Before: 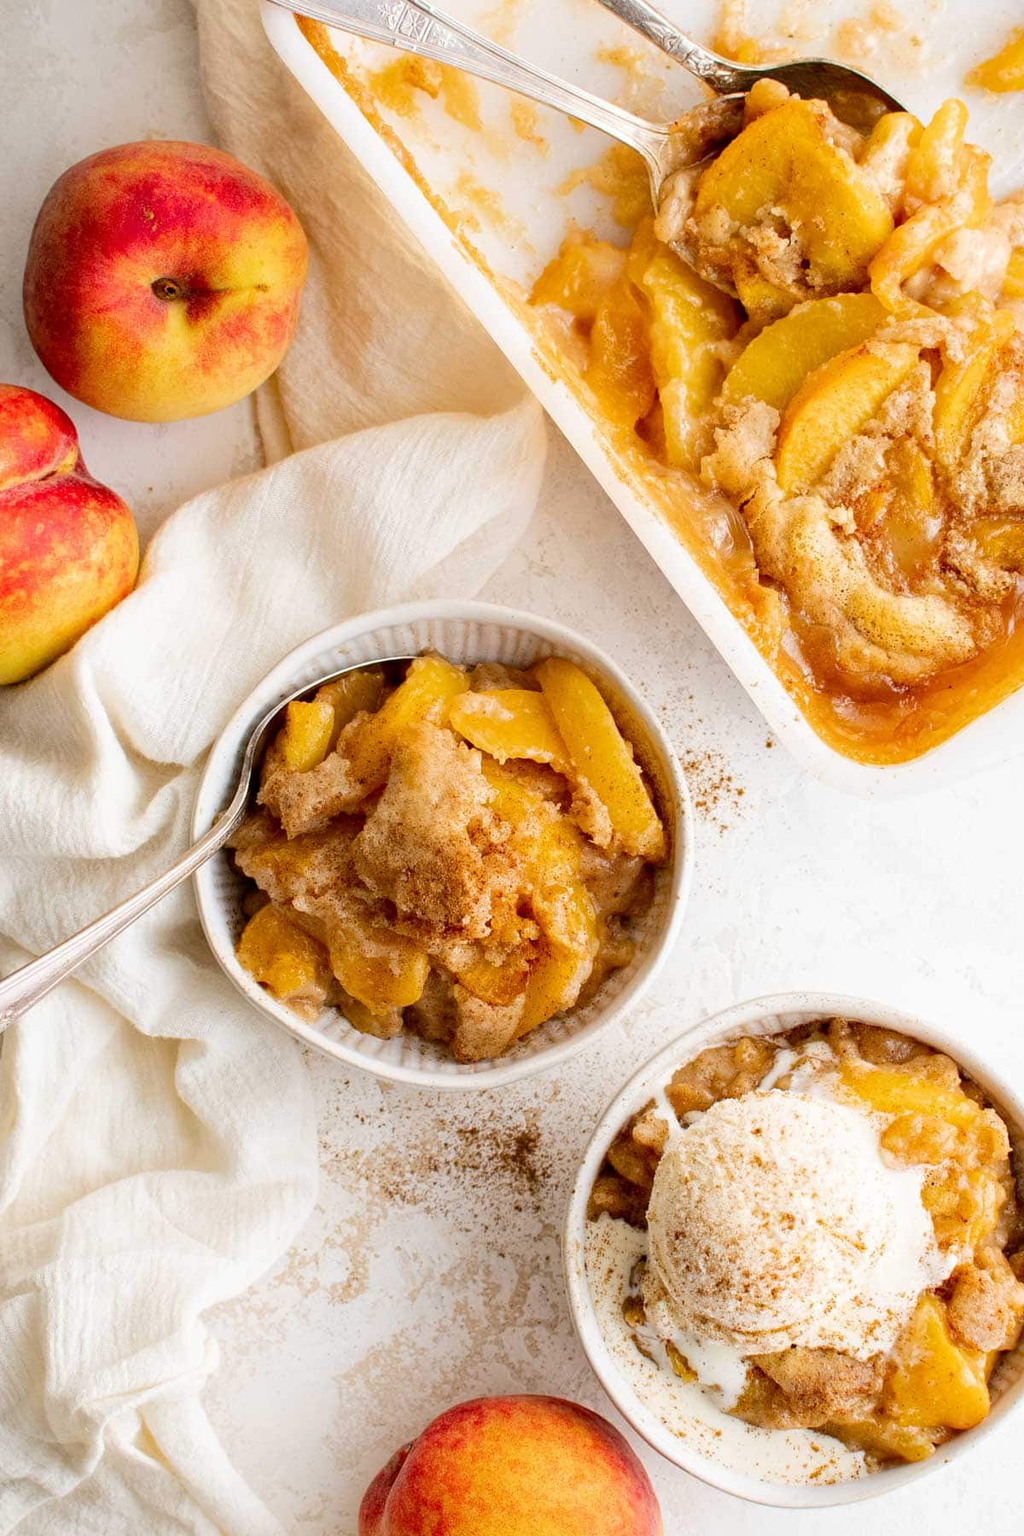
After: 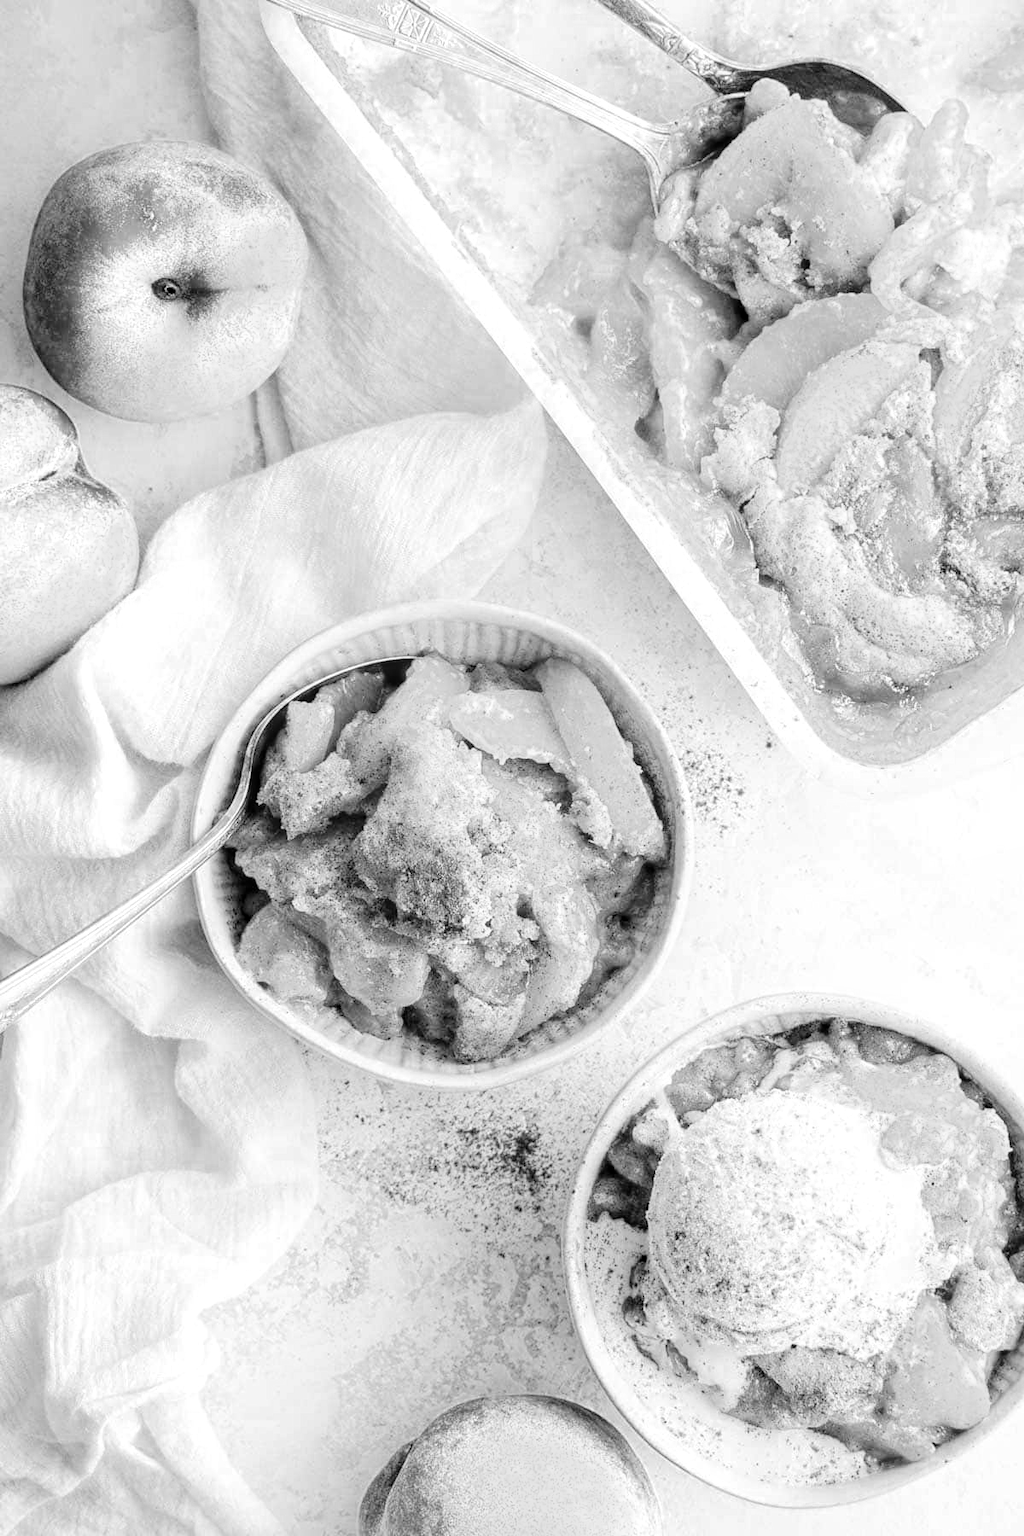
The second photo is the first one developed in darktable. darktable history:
tone curve: curves: ch0 [(0, 0) (0.003, 0.005) (0.011, 0.011) (0.025, 0.022) (0.044, 0.038) (0.069, 0.062) (0.1, 0.091) (0.136, 0.128) (0.177, 0.183) (0.224, 0.246) (0.277, 0.325) (0.335, 0.403) (0.399, 0.473) (0.468, 0.557) (0.543, 0.638) (0.623, 0.709) (0.709, 0.782) (0.801, 0.847) (0.898, 0.923) (1, 1)], color space Lab, independent channels
local contrast: on, module defaults
color zones: curves: ch0 [(0.004, 0.588) (0.116, 0.636) (0.259, 0.476) (0.423, 0.464) (0.75, 0.5)]; ch1 [(0, 0) (0.143, 0) (0.286, 0) (0.429, 0) (0.571, 0) (0.714, 0) (0.857, 0)]
